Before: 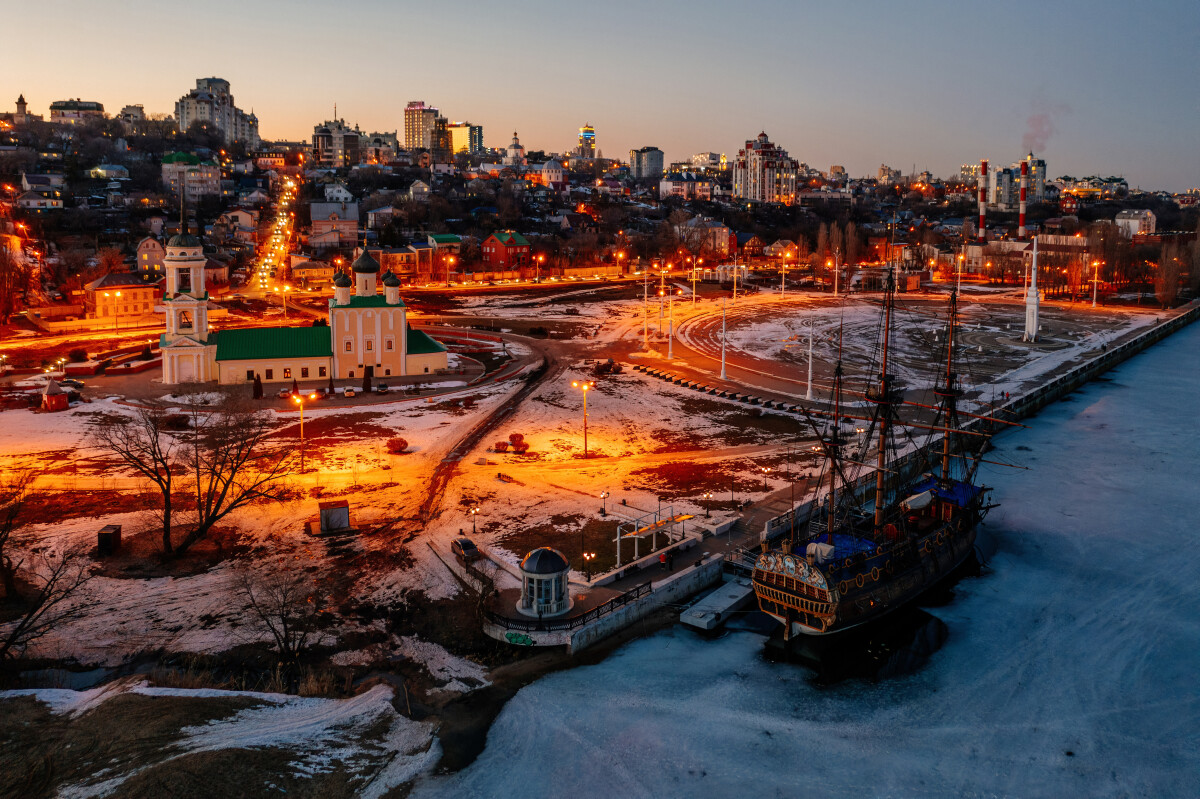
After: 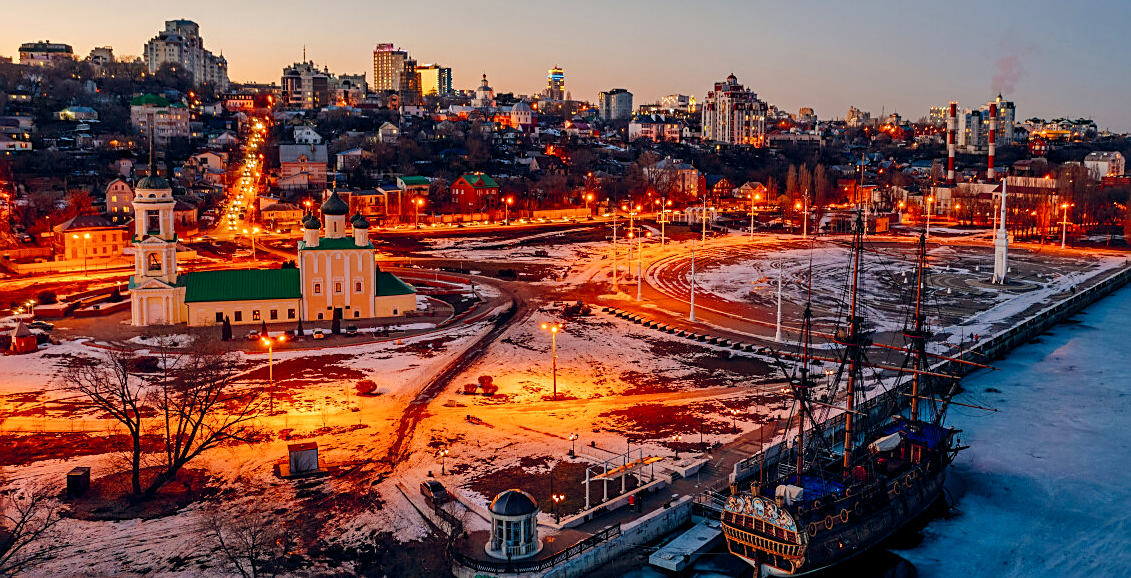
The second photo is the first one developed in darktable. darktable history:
sharpen: on, module defaults
shadows and highlights: shadows 37.13, highlights -28.12, soften with gaussian
crop: left 2.627%, top 7.306%, right 3.075%, bottom 20.331%
color balance rgb: global offset › chroma 0.059%, global offset › hue 253.99°, perceptual saturation grading › global saturation 20%, perceptual saturation grading › highlights -25.151%, perceptual saturation grading › shadows 25.086%, perceptual brilliance grading › mid-tones 9.747%, perceptual brilliance grading › shadows 14.453%
